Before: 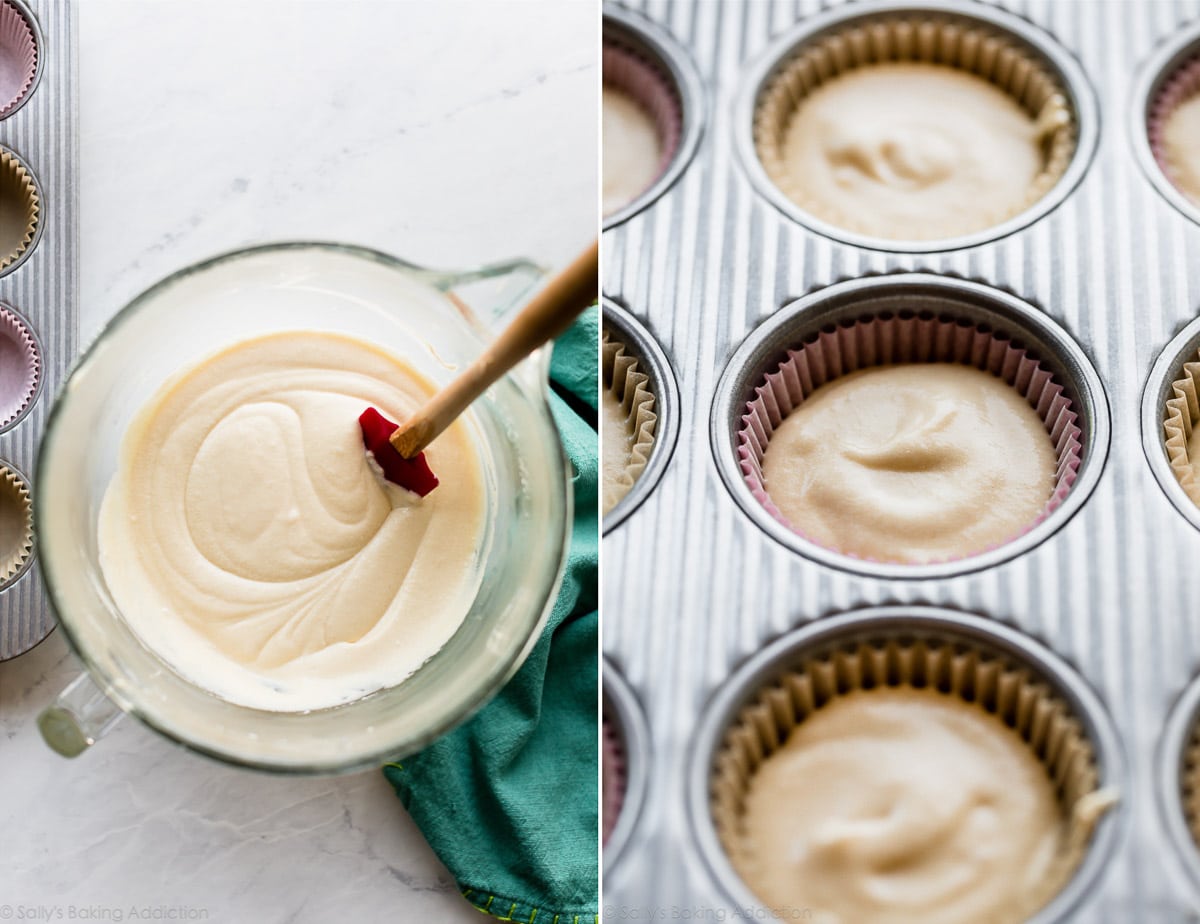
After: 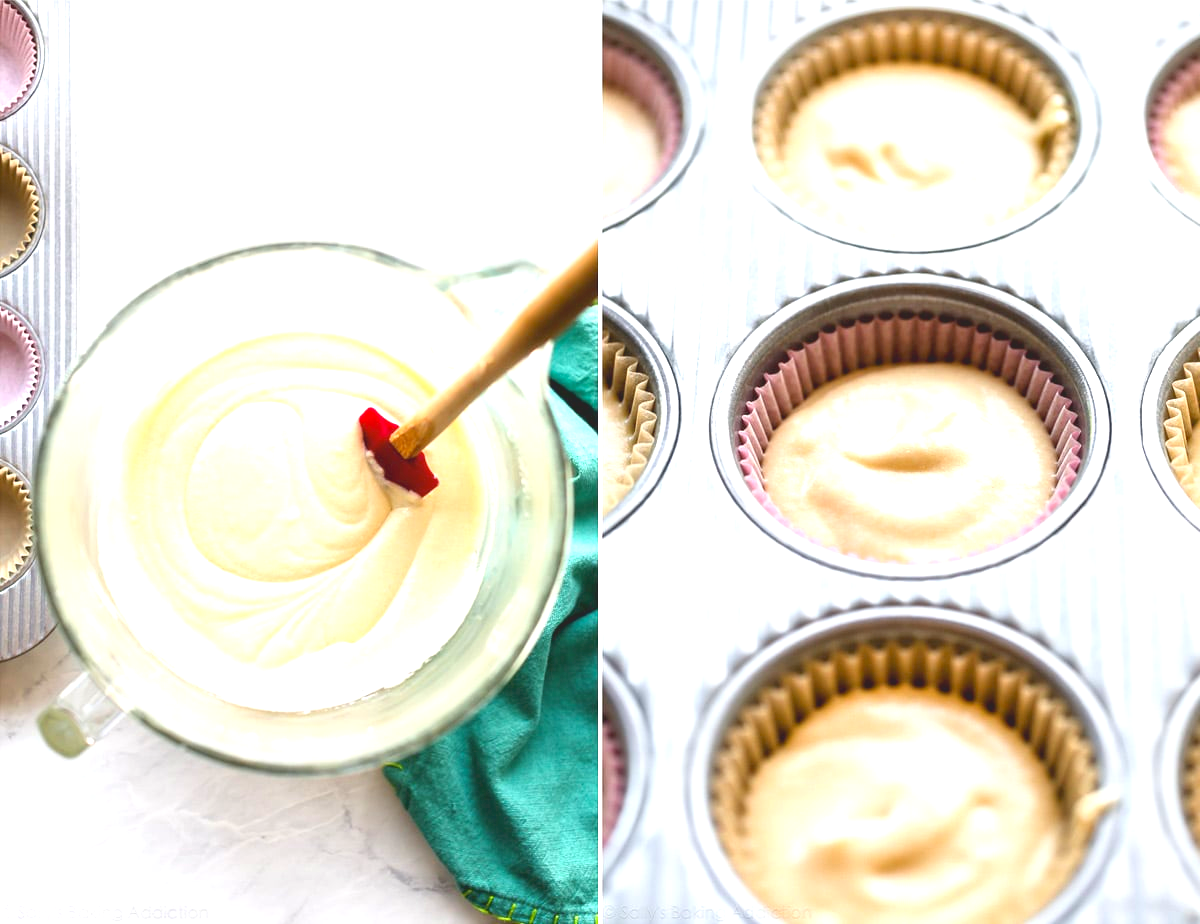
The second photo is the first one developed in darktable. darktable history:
white balance: red 1, blue 1
exposure: black level correction 0.001, exposure 1.646 EV, compensate exposure bias true, compensate highlight preservation false
contrast brightness saturation: contrast -0.28
